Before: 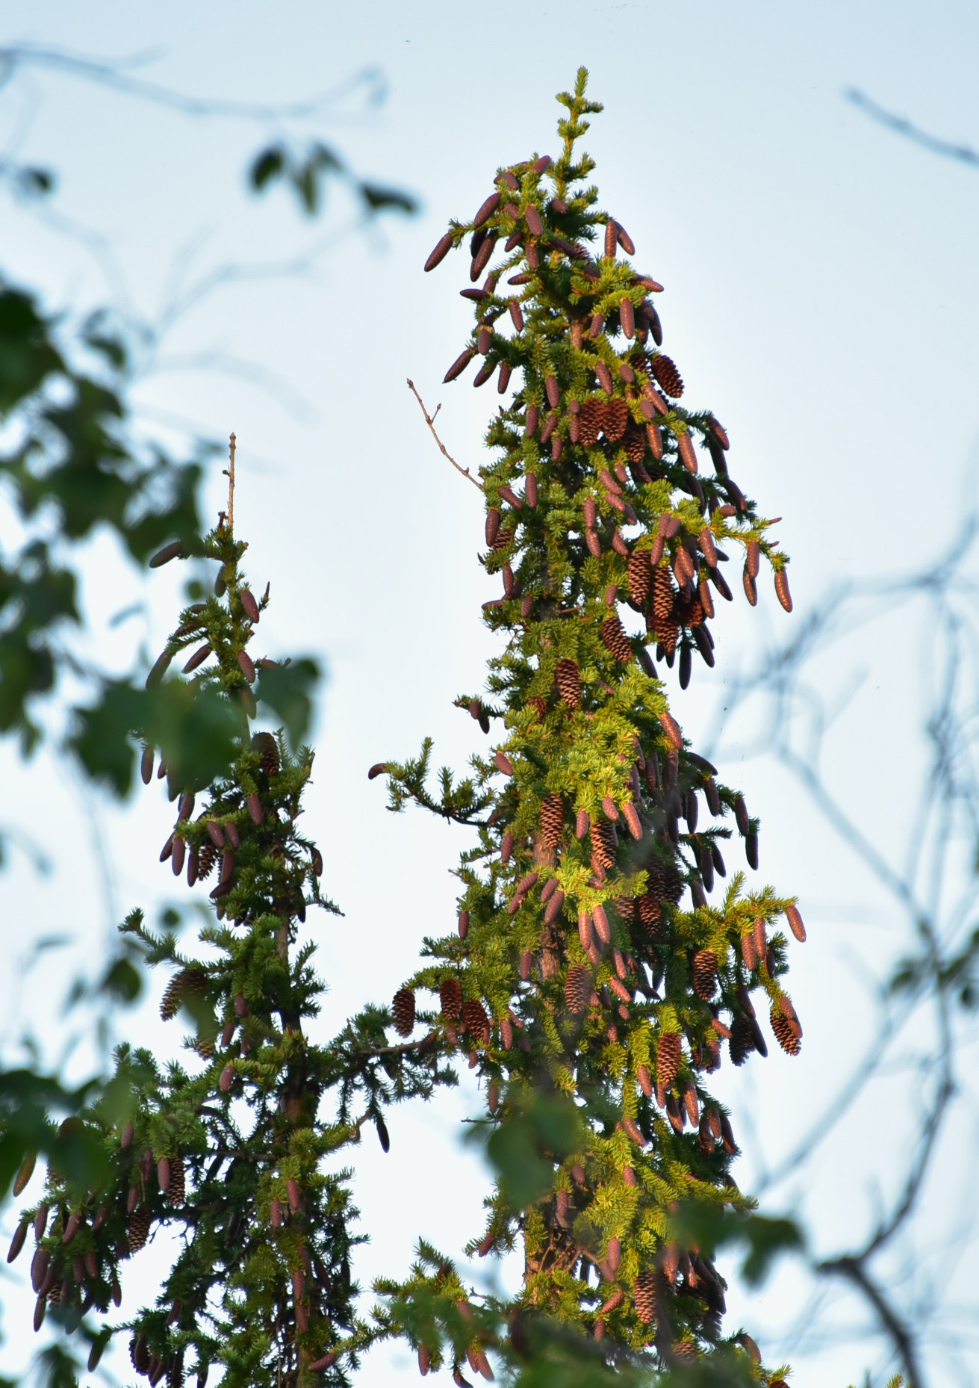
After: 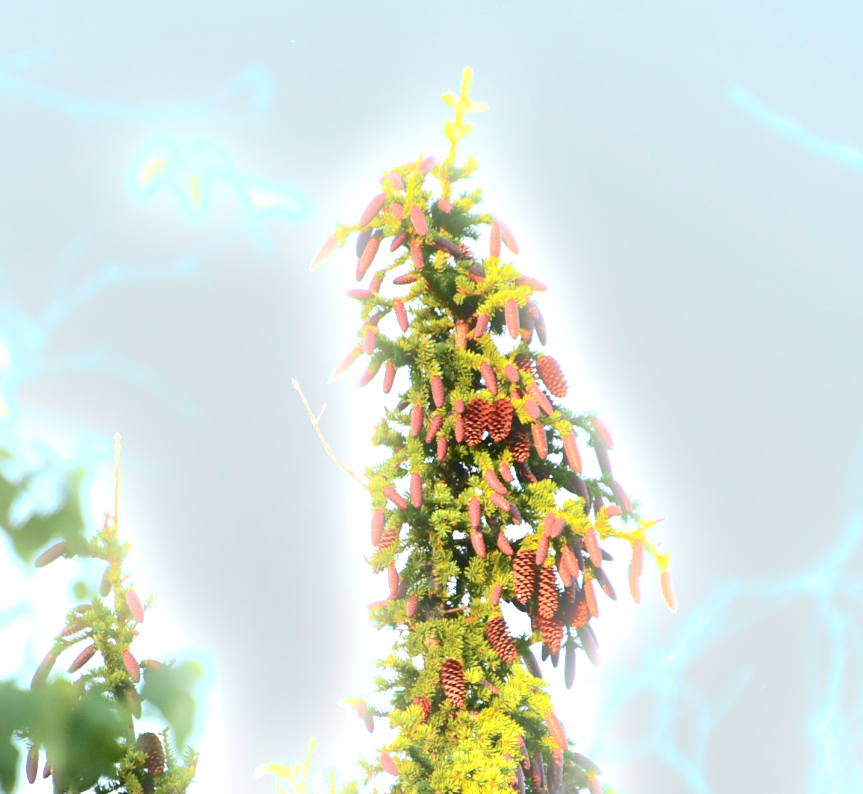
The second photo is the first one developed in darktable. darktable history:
exposure: black level correction 0.001, exposure 1.398 EV, compensate exposure bias true, compensate highlight preservation false
crop and rotate: left 11.812%, bottom 42.776%
bloom: size 9%, threshold 100%, strength 7%
tone curve: curves: ch0 [(0.003, 0) (0.066, 0.031) (0.16, 0.089) (0.269, 0.218) (0.395, 0.408) (0.517, 0.56) (0.684, 0.734) (0.791, 0.814) (1, 1)]; ch1 [(0, 0) (0.164, 0.115) (0.337, 0.332) (0.39, 0.398) (0.464, 0.461) (0.501, 0.5) (0.507, 0.5) (0.534, 0.532) (0.577, 0.59) (0.652, 0.681) (0.733, 0.764) (0.819, 0.823) (1, 1)]; ch2 [(0, 0) (0.337, 0.382) (0.464, 0.476) (0.501, 0.5) (0.527, 0.54) (0.551, 0.565) (0.628, 0.632) (0.689, 0.686) (1, 1)], color space Lab, independent channels, preserve colors none
